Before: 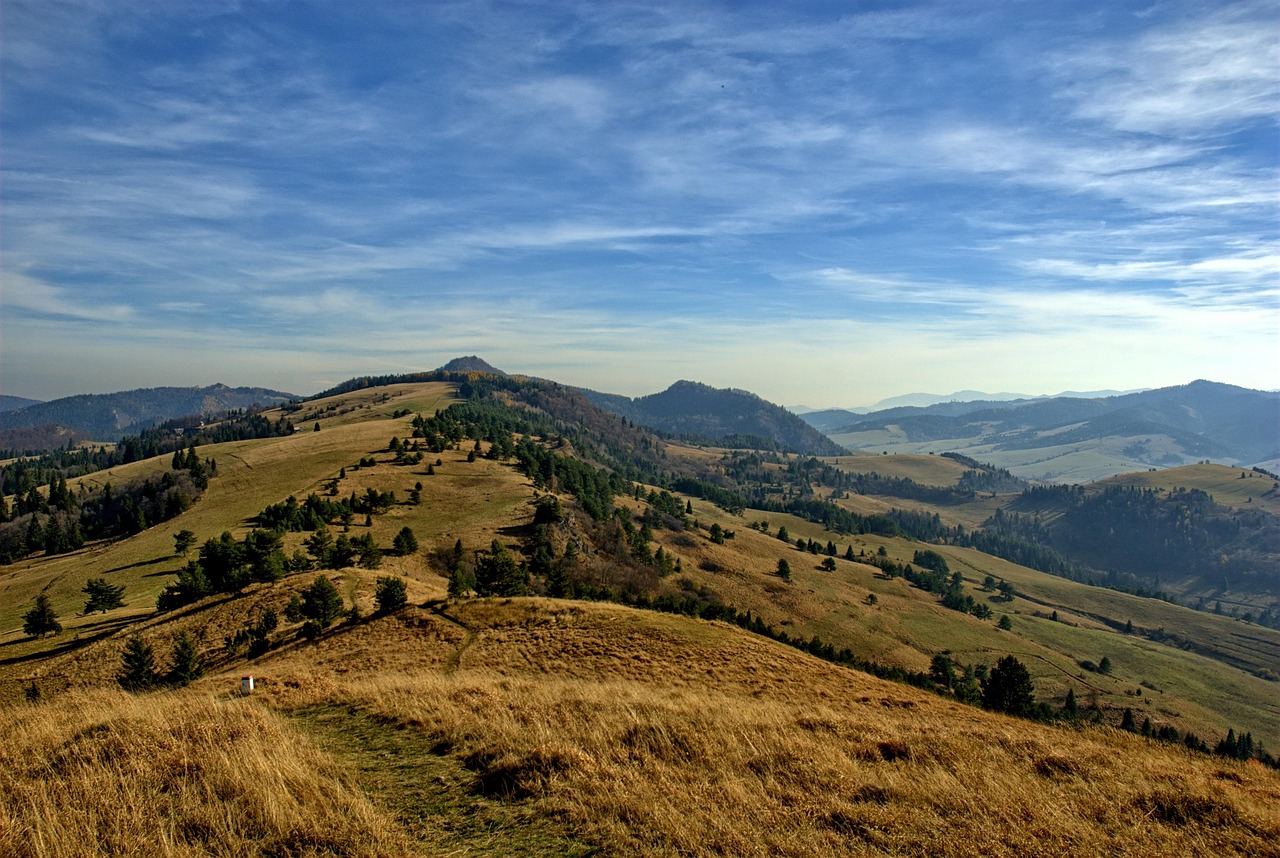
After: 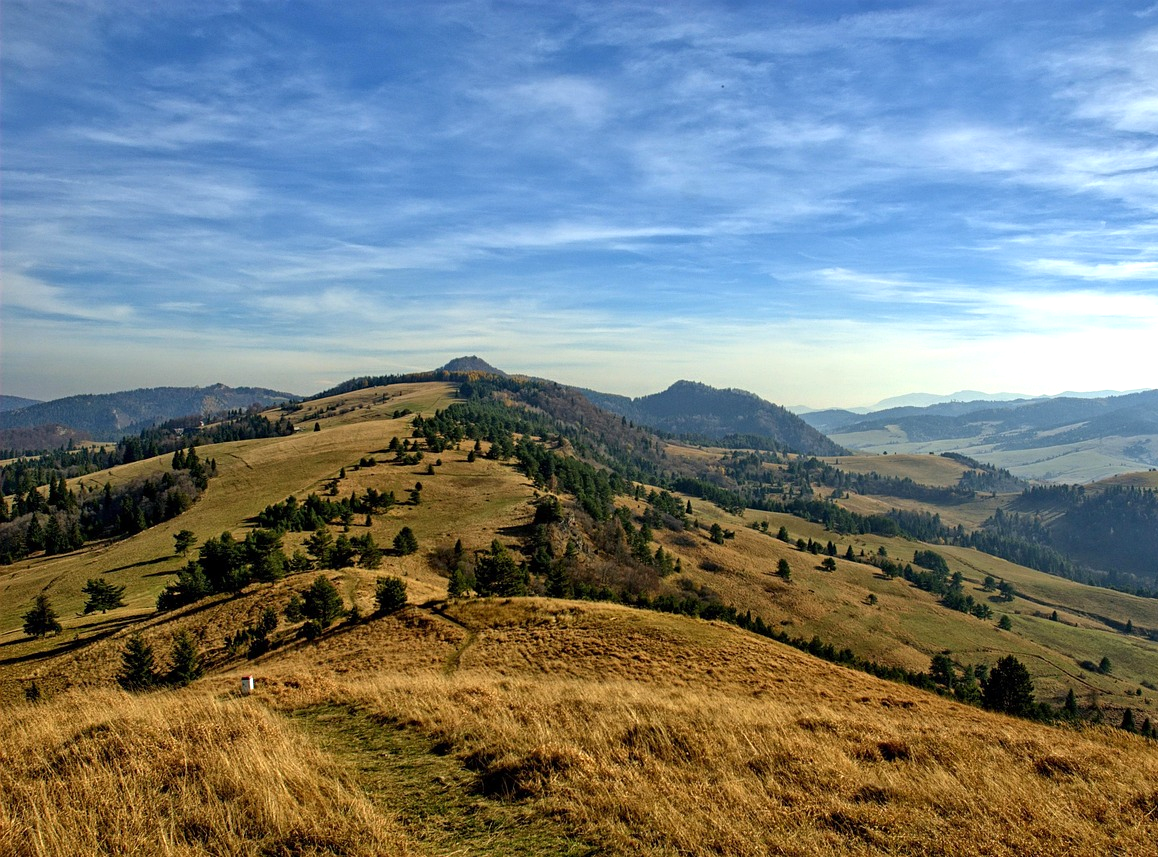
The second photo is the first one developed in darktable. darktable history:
exposure: exposure 0.375 EV, compensate highlight preservation false
crop: right 9.509%, bottom 0.031%
